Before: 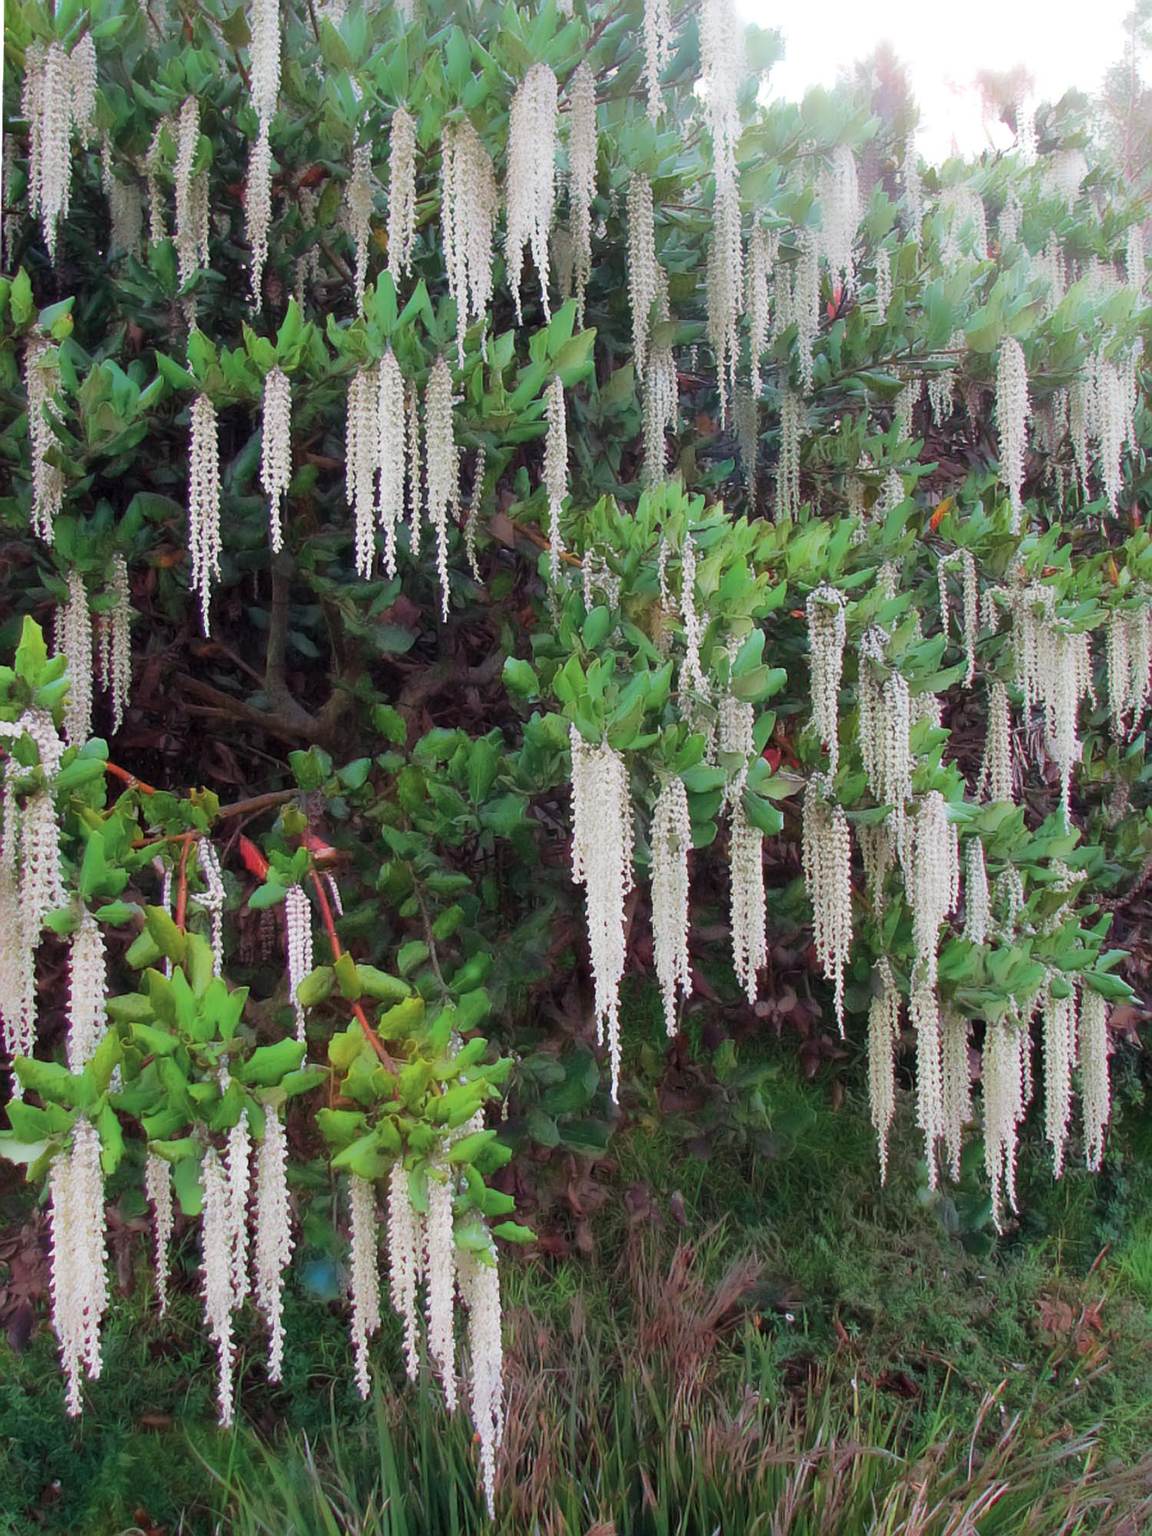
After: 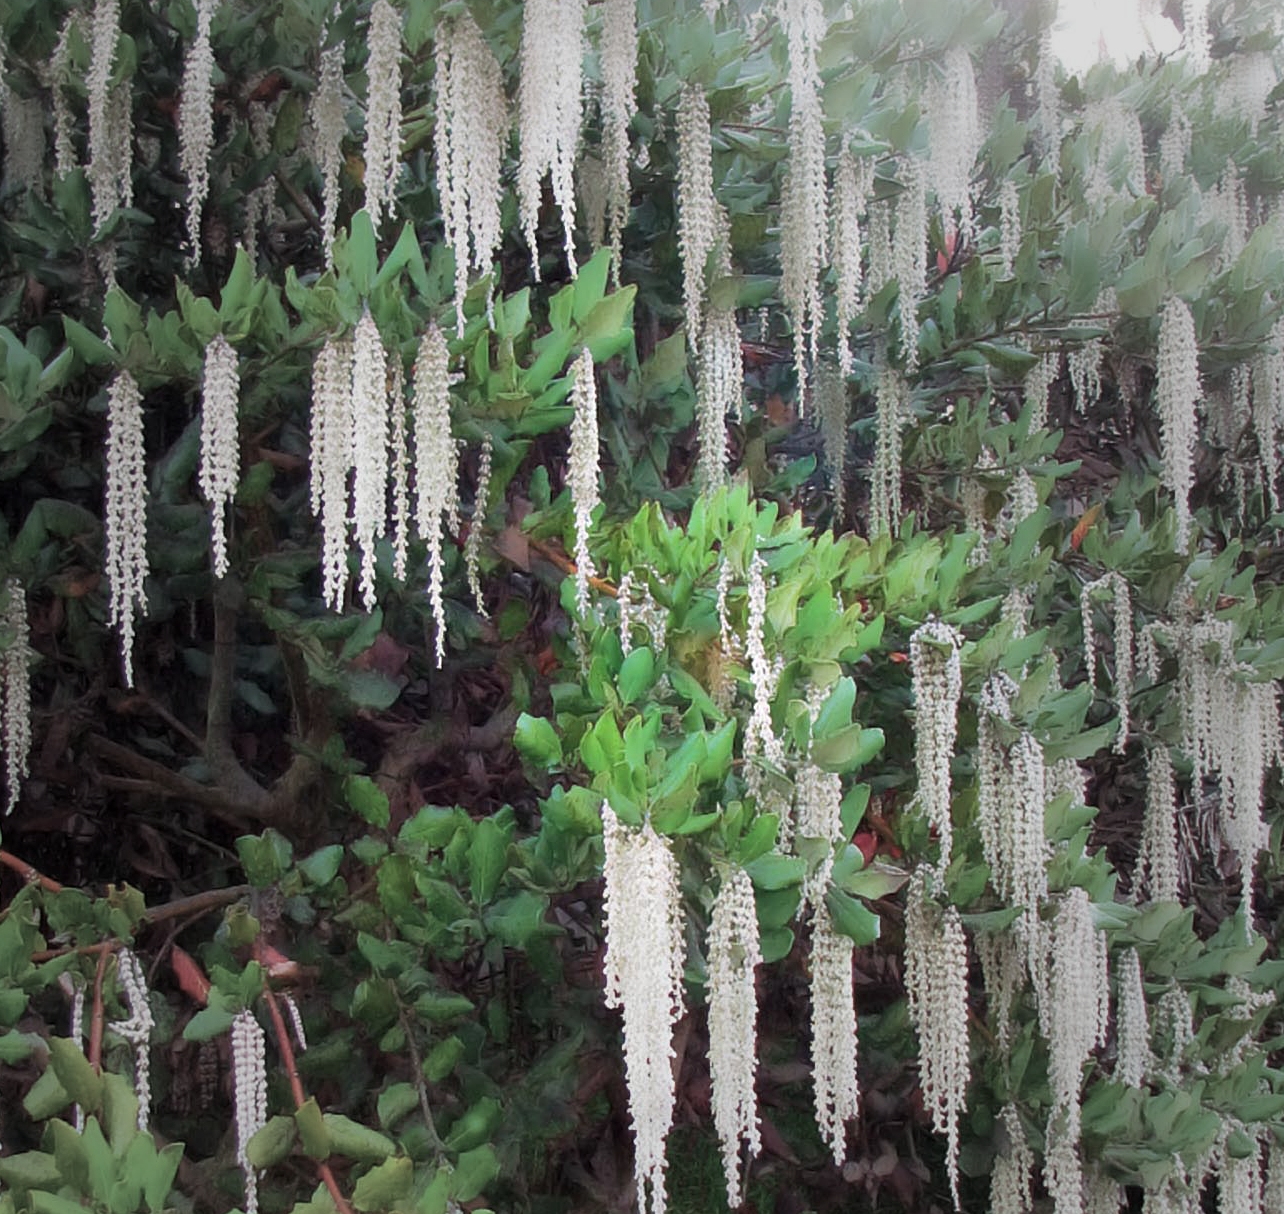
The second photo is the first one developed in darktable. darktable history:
exposure: black level correction 0.001, exposure 0.5 EV, compensate highlight preservation false
vignetting: fall-off start 16.52%, fall-off radius 98.73%, width/height ratio 0.713
crop and rotate: left 9.368%, top 7.109%, right 4.991%, bottom 32.144%
